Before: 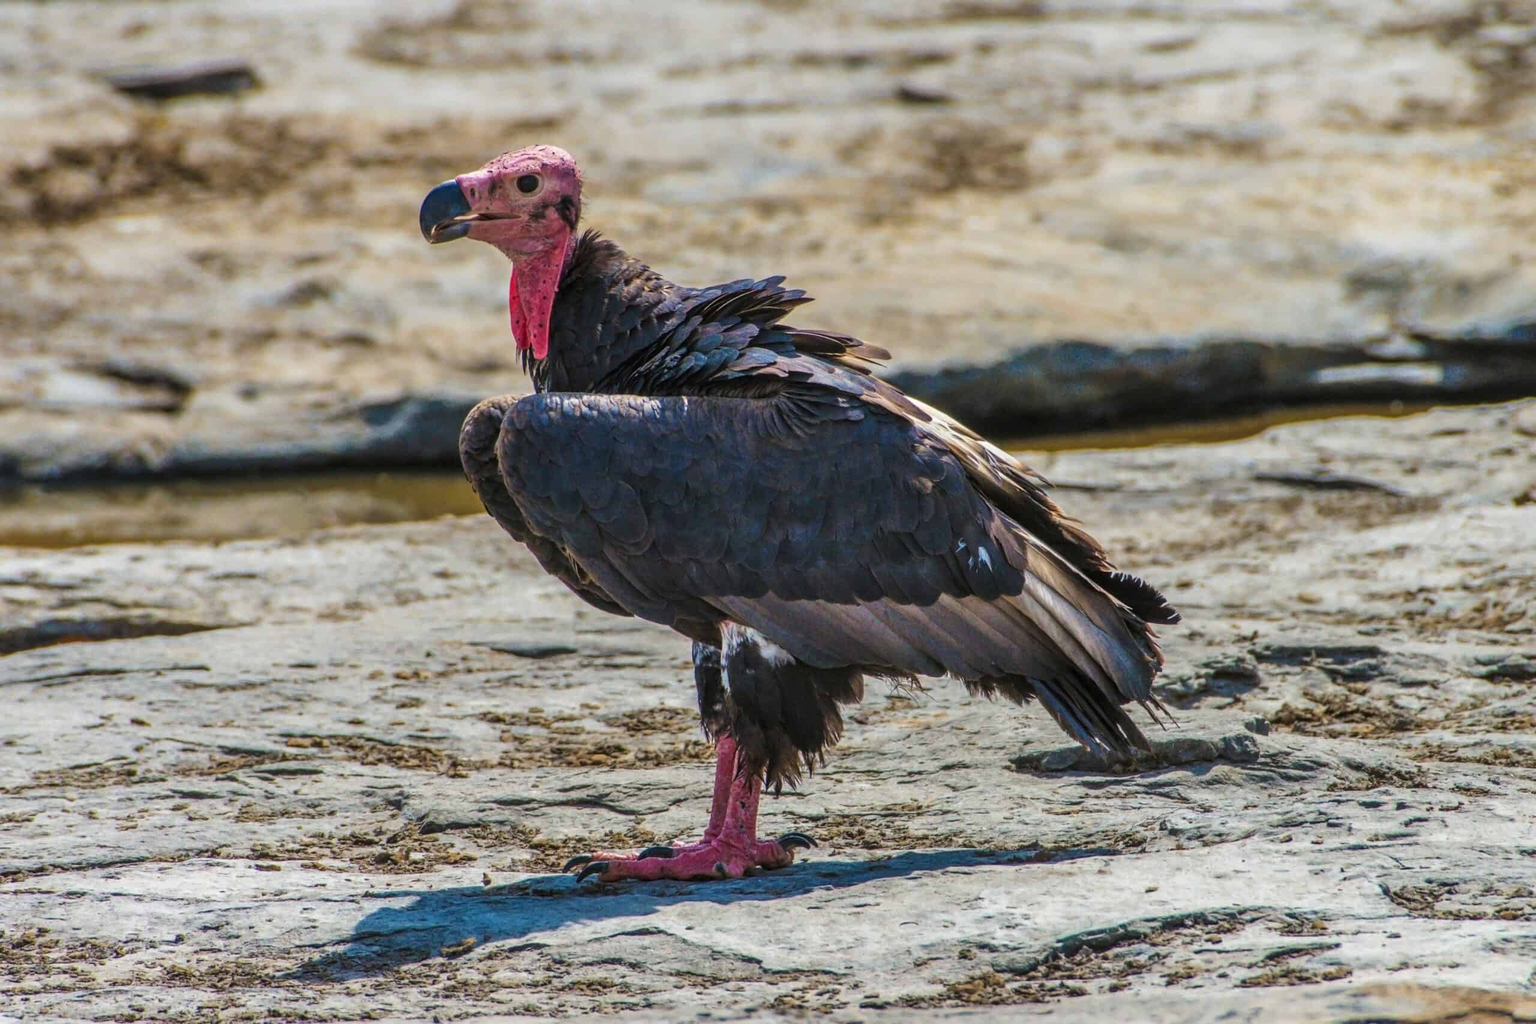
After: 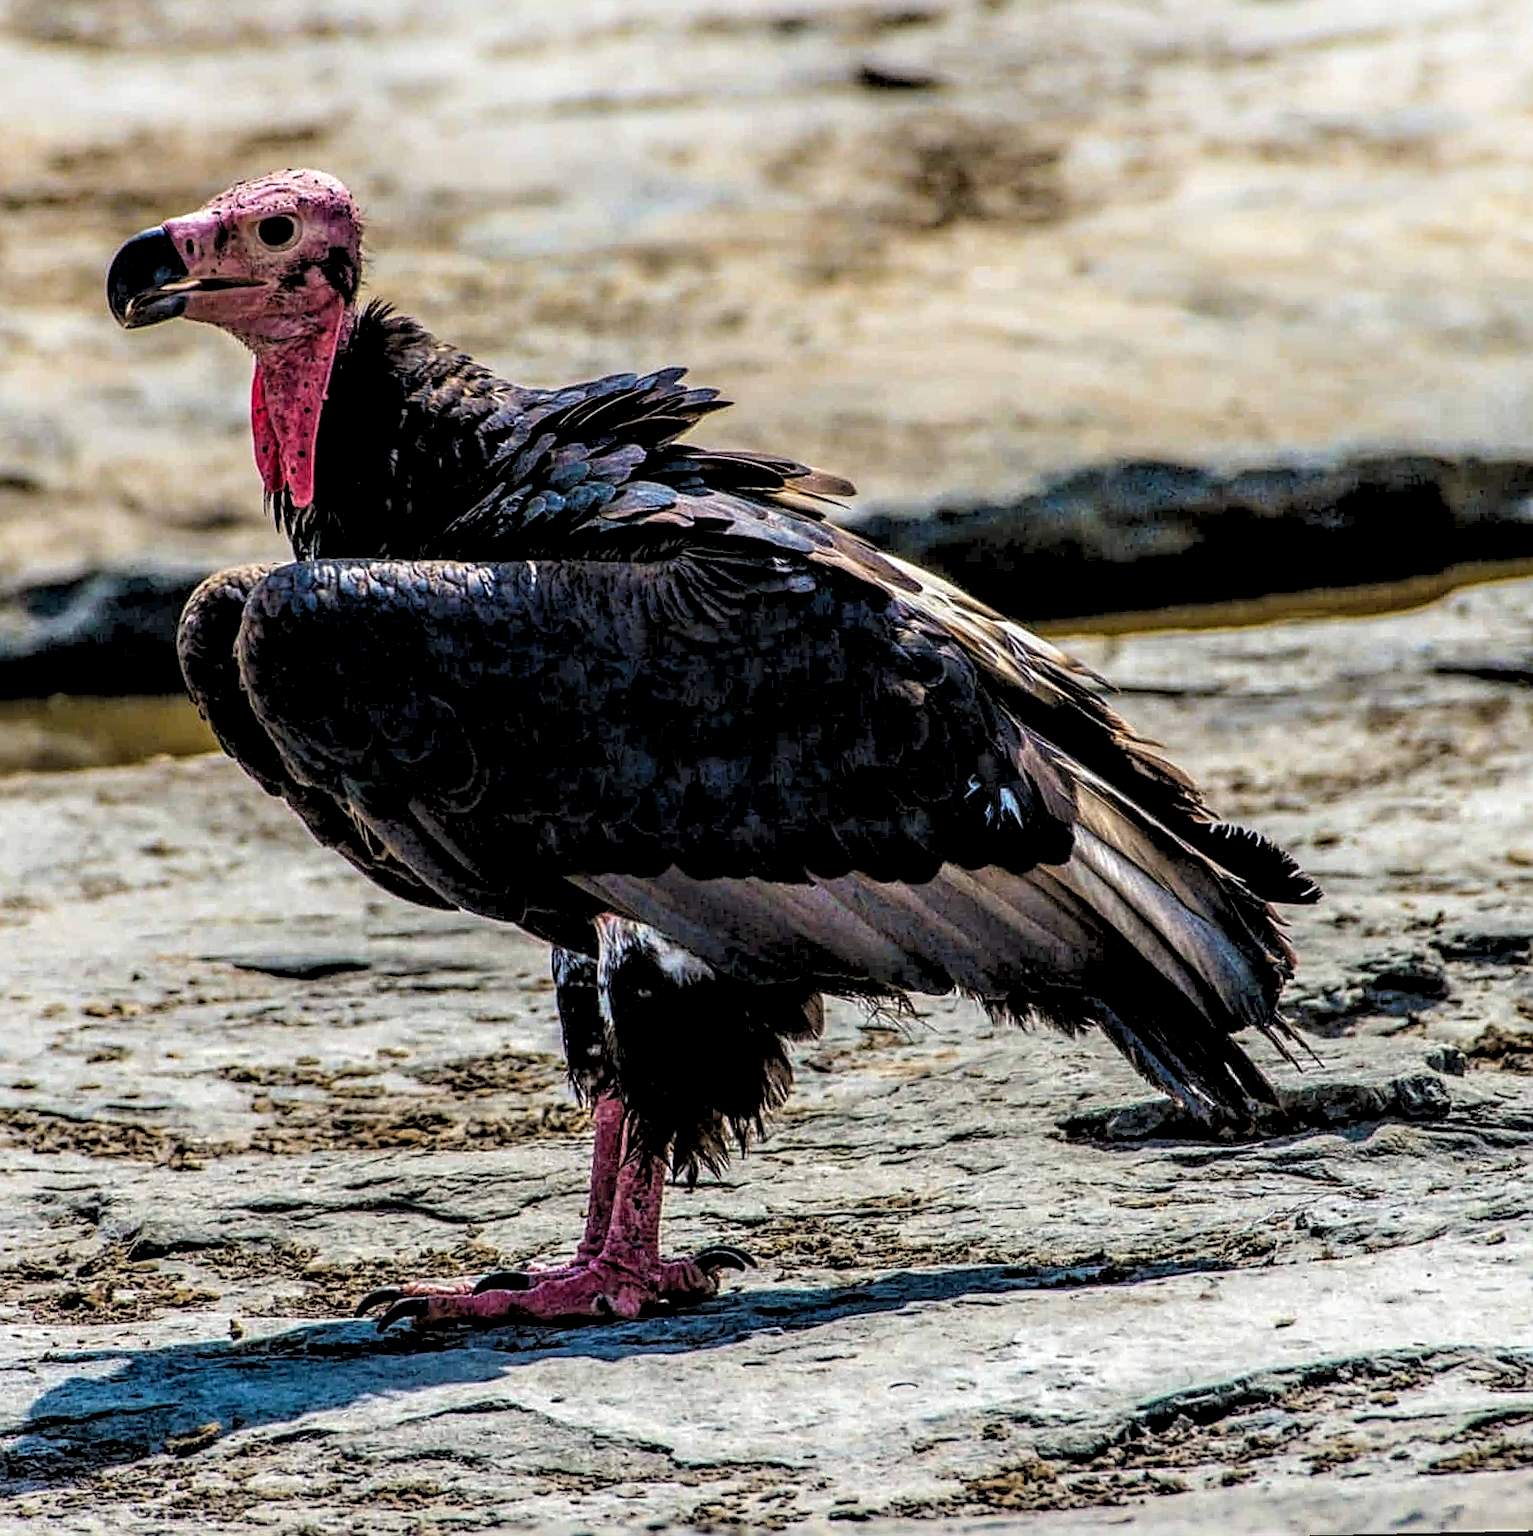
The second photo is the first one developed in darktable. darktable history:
local contrast: detail 150%
rotate and perspective: rotation -1.24°, automatic cropping off
rgb levels: levels [[0.029, 0.461, 0.922], [0, 0.5, 1], [0, 0.5, 1]]
crop and rotate: left 22.918%, top 5.629%, right 14.711%, bottom 2.247%
sharpen: on, module defaults
shadows and highlights: shadows -40.15, highlights 62.88, soften with gaussian
